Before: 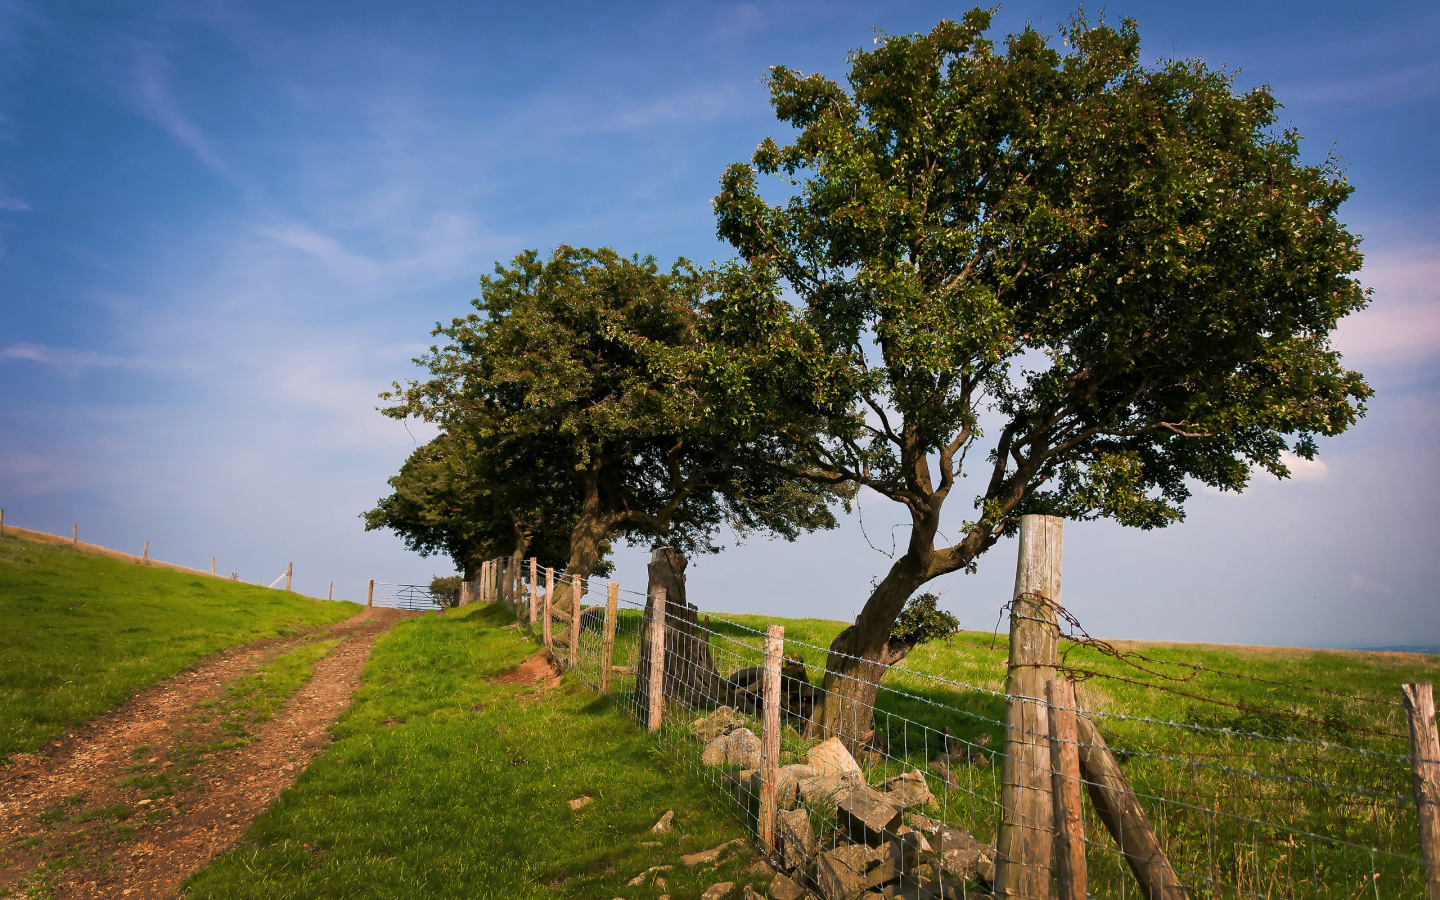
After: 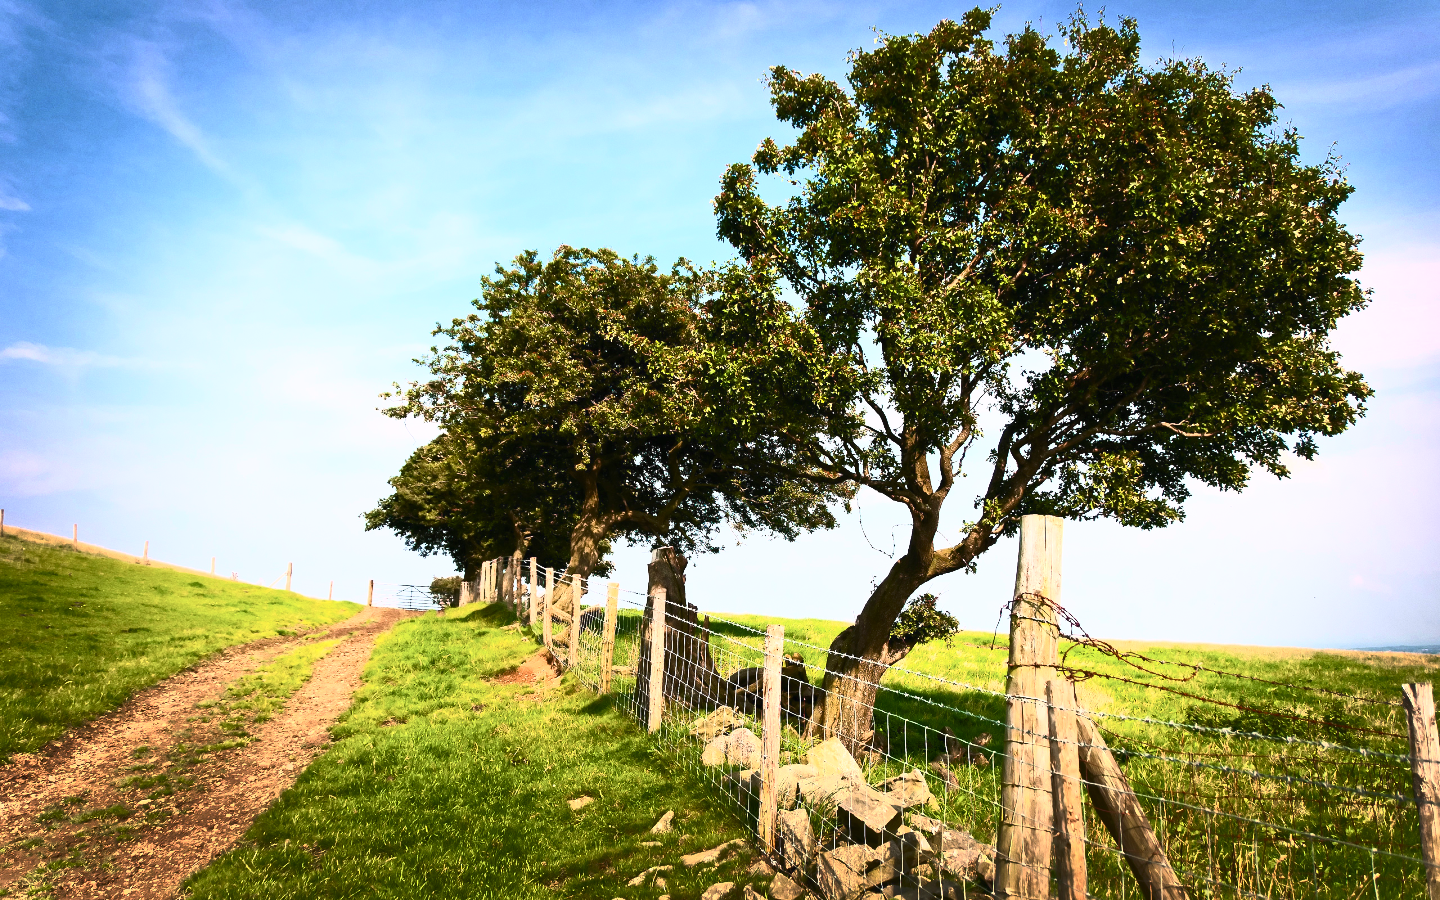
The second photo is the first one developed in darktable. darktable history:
contrast brightness saturation: contrast 0.609, brightness 0.324, saturation 0.147
exposure: black level correction 0, exposure 0.5 EV, compensate exposure bias true, compensate highlight preservation false
